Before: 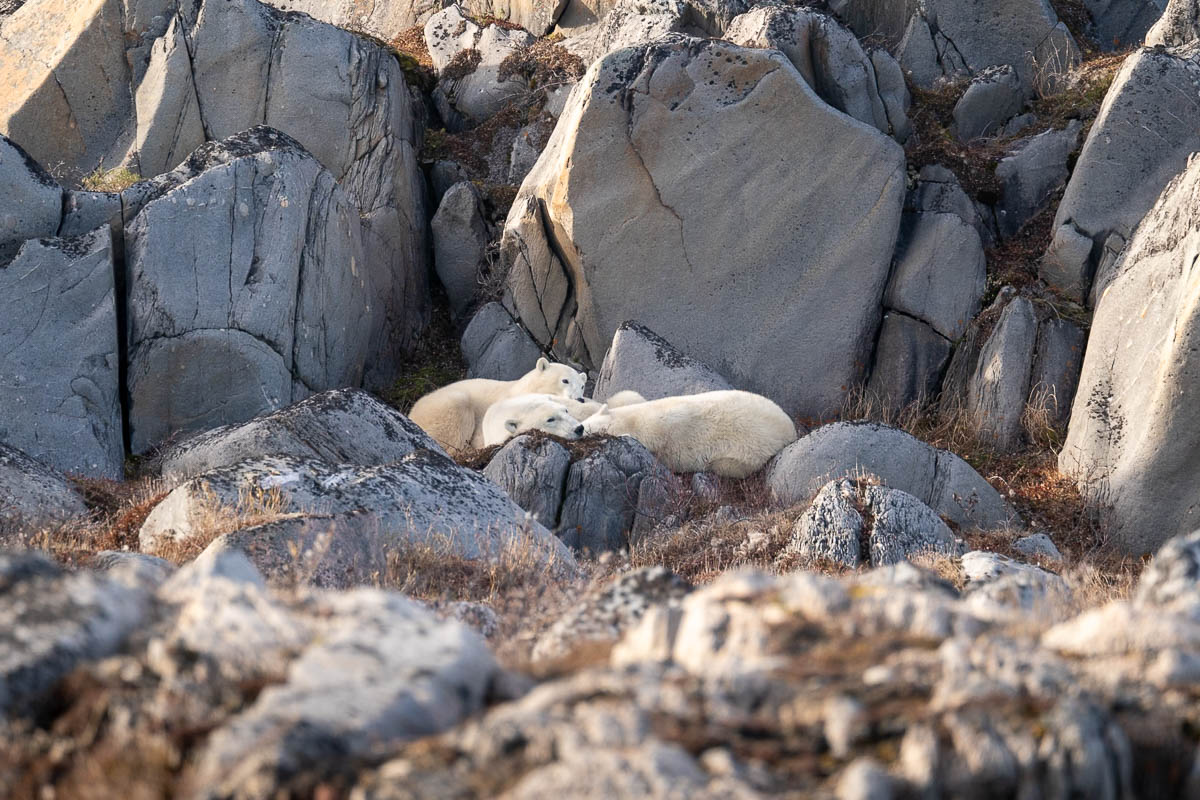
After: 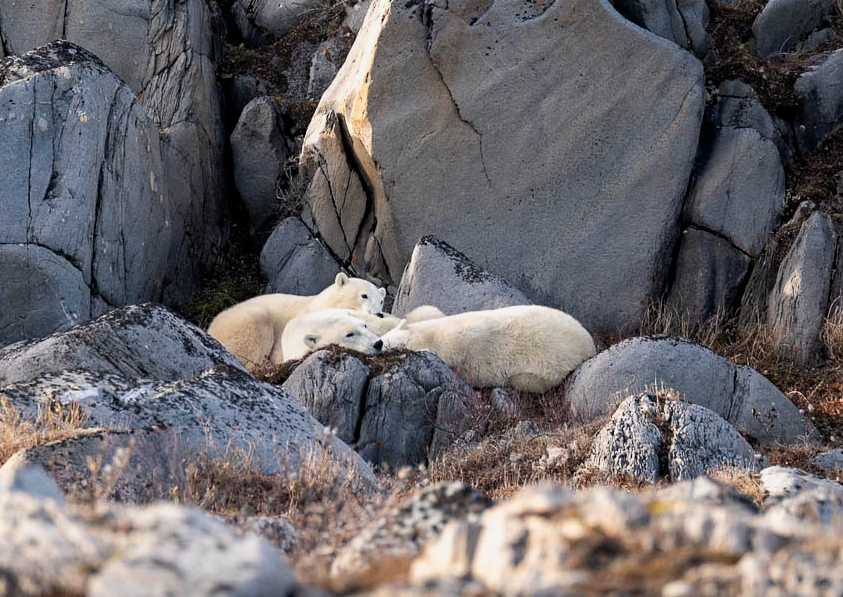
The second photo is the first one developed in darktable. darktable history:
filmic rgb: black relative exposure -12.81 EV, white relative exposure 2.8 EV, threshold 3.03 EV, target black luminance 0%, hardness 8.56, latitude 70.34%, contrast 1.135, shadows ↔ highlights balance -0.862%, color science v5 (2021), contrast in shadows safe, contrast in highlights safe, enable highlight reconstruction true
crop and rotate: left 16.765%, top 10.756%, right 12.985%, bottom 14.519%
haze removal: compatibility mode true, adaptive false
